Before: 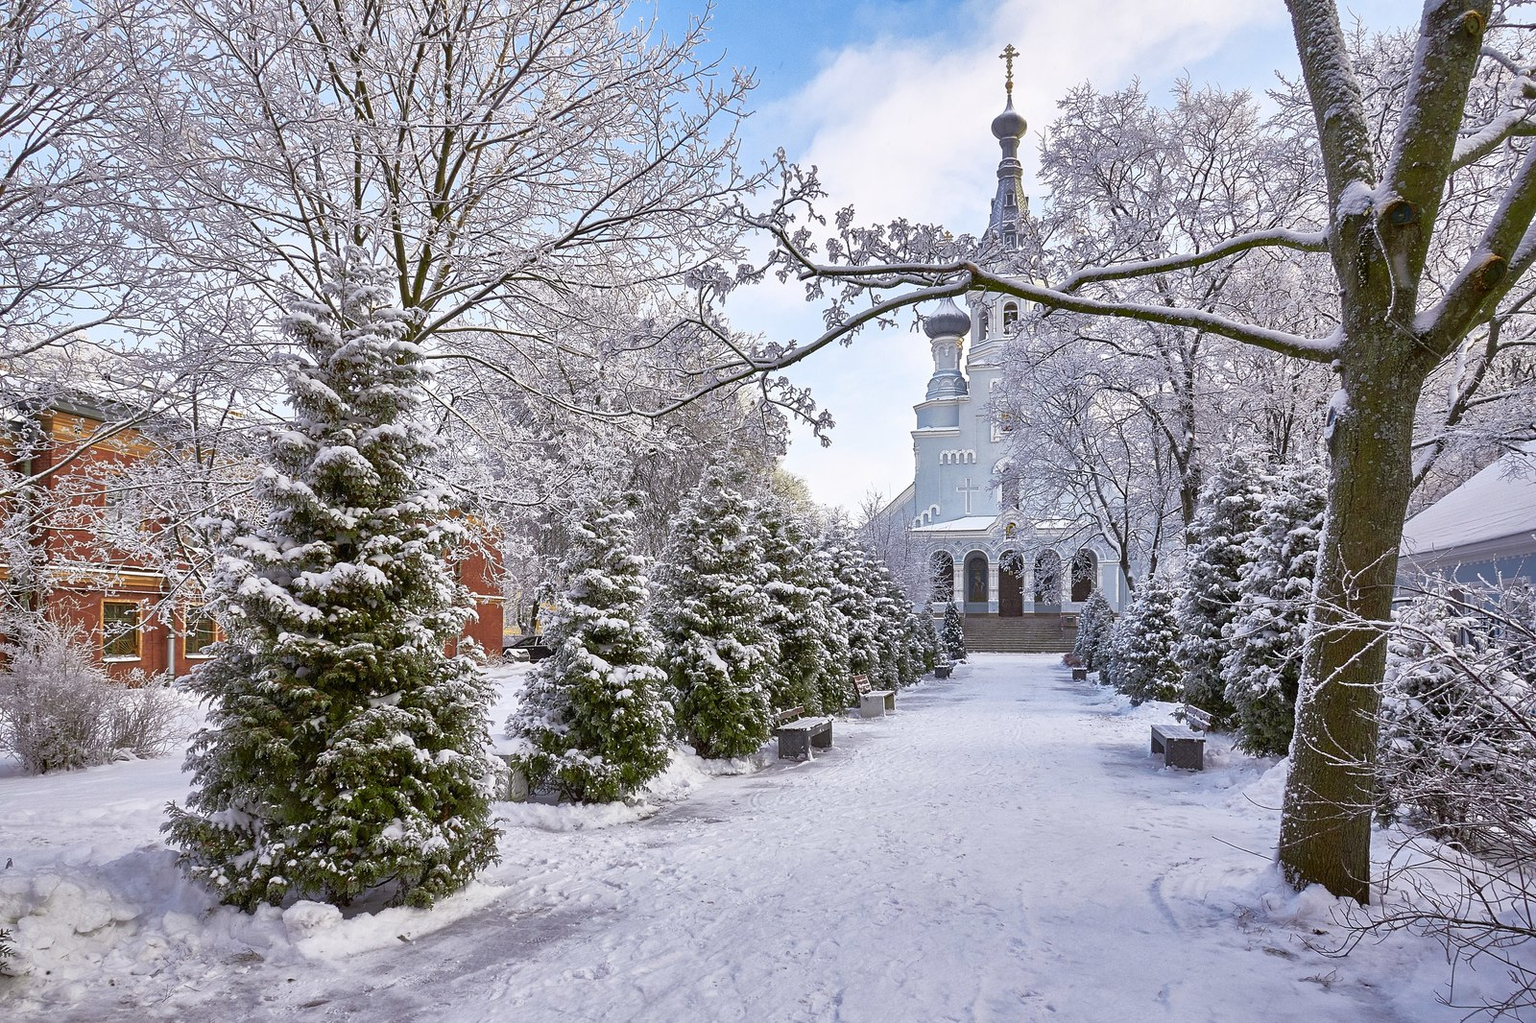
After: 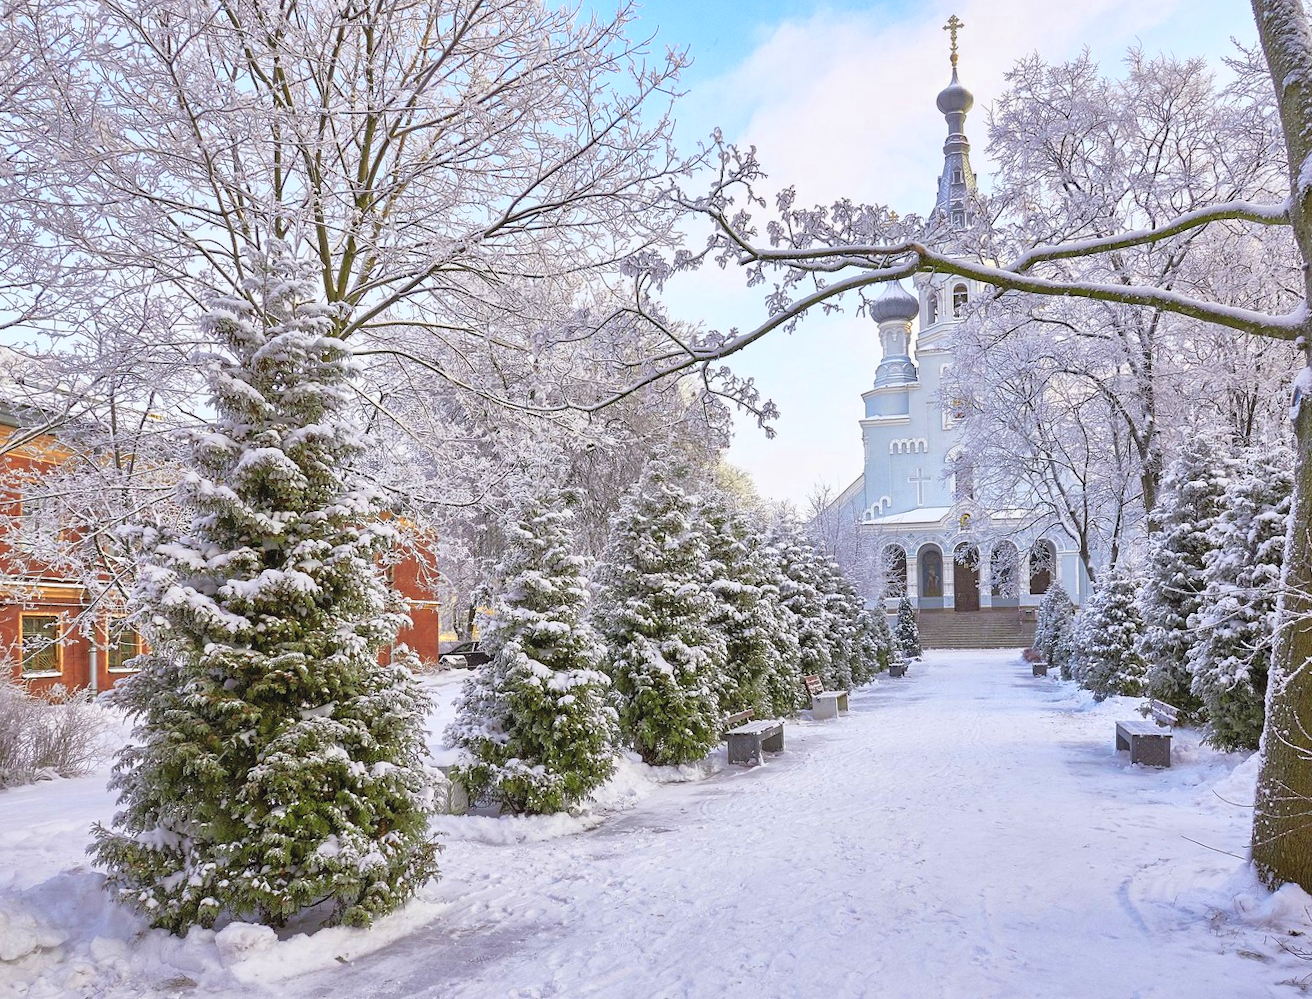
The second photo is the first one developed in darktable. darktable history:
crop and rotate: angle 1.18°, left 4.167%, top 1.035%, right 11.278%, bottom 2.372%
local contrast: mode bilateral grid, contrast 99, coarseness 99, detail 90%, midtone range 0.2
contrast brightness saturation: brightness 0.15
color zones: curves: ch0 [(0.004, 0.305) (0.261, 0.623) (0.389, 0.399) (0.708, 0.571) (0.947, 0.34)]; ch1 [(0.025, 0.645) (0.229, 0.584) (0.326, 0.551) (0.484, 0.262) (0.757, 0.643)]
